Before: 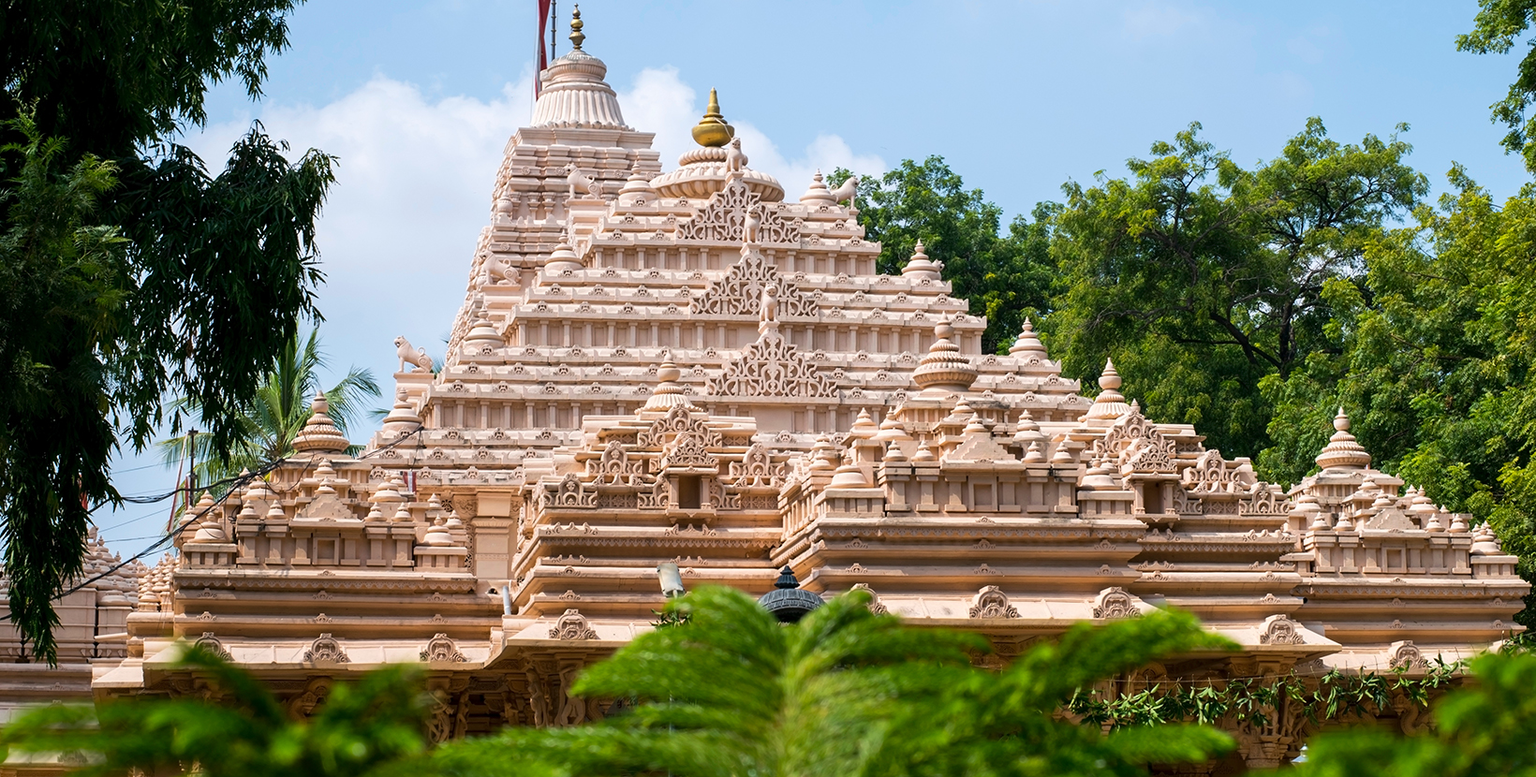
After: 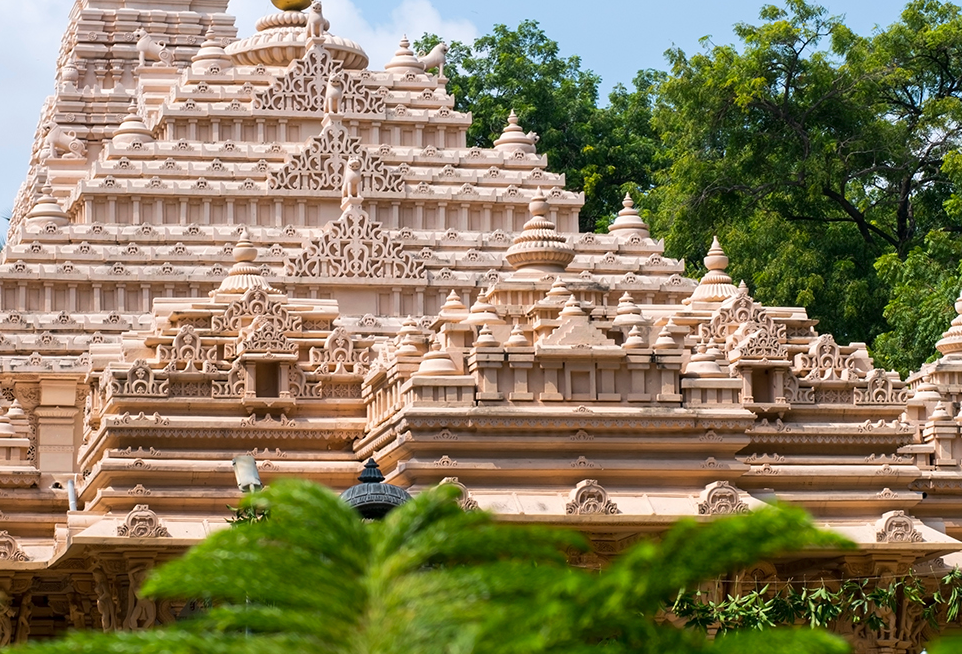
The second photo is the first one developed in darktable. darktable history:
crop and rotate: left 28.618%, top 17.608%, right 12.723%, bottom 3.534%
